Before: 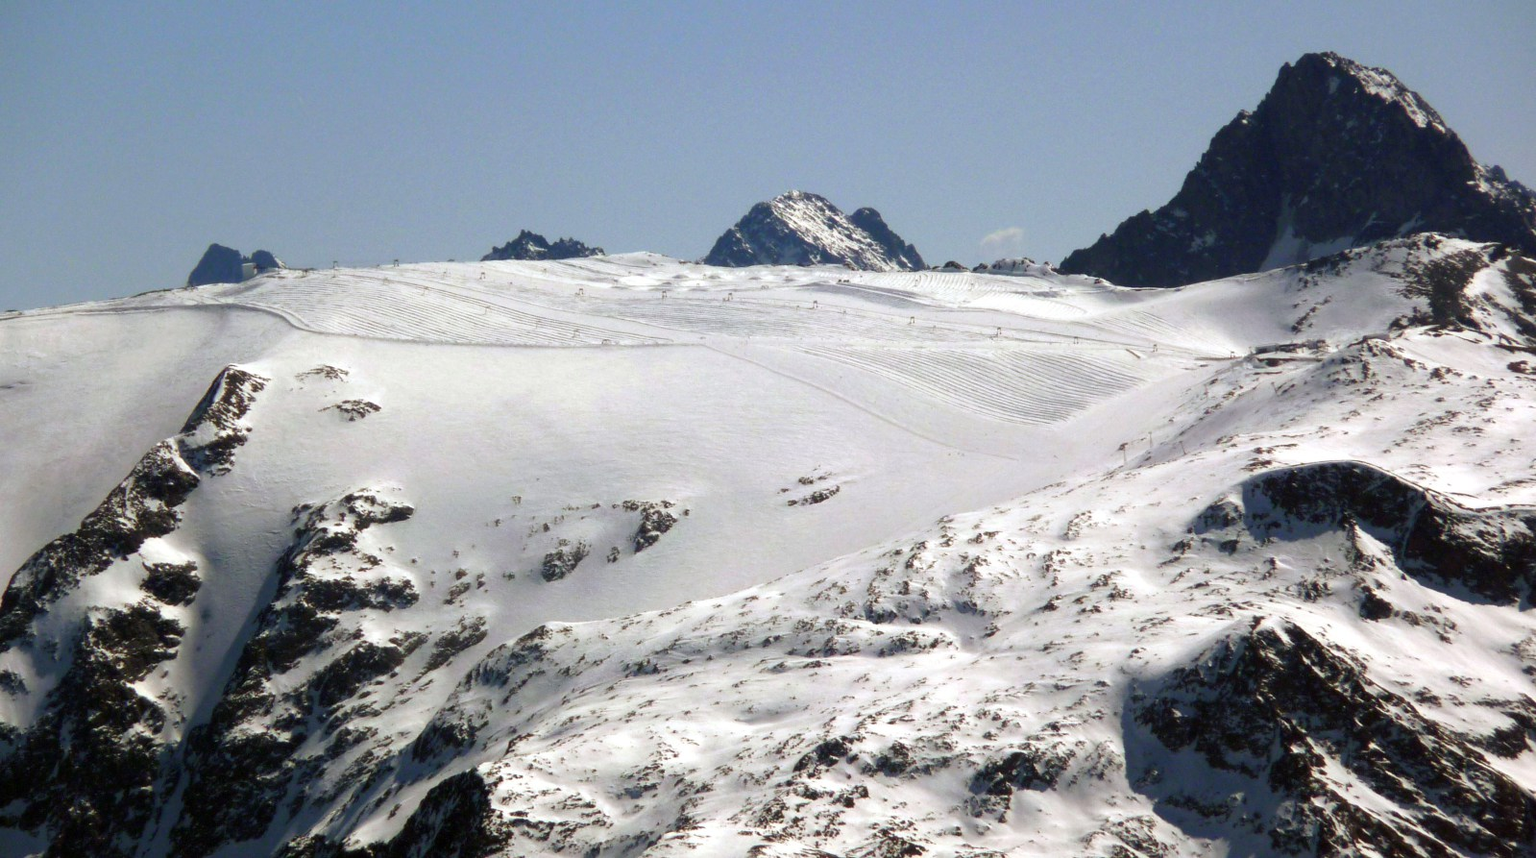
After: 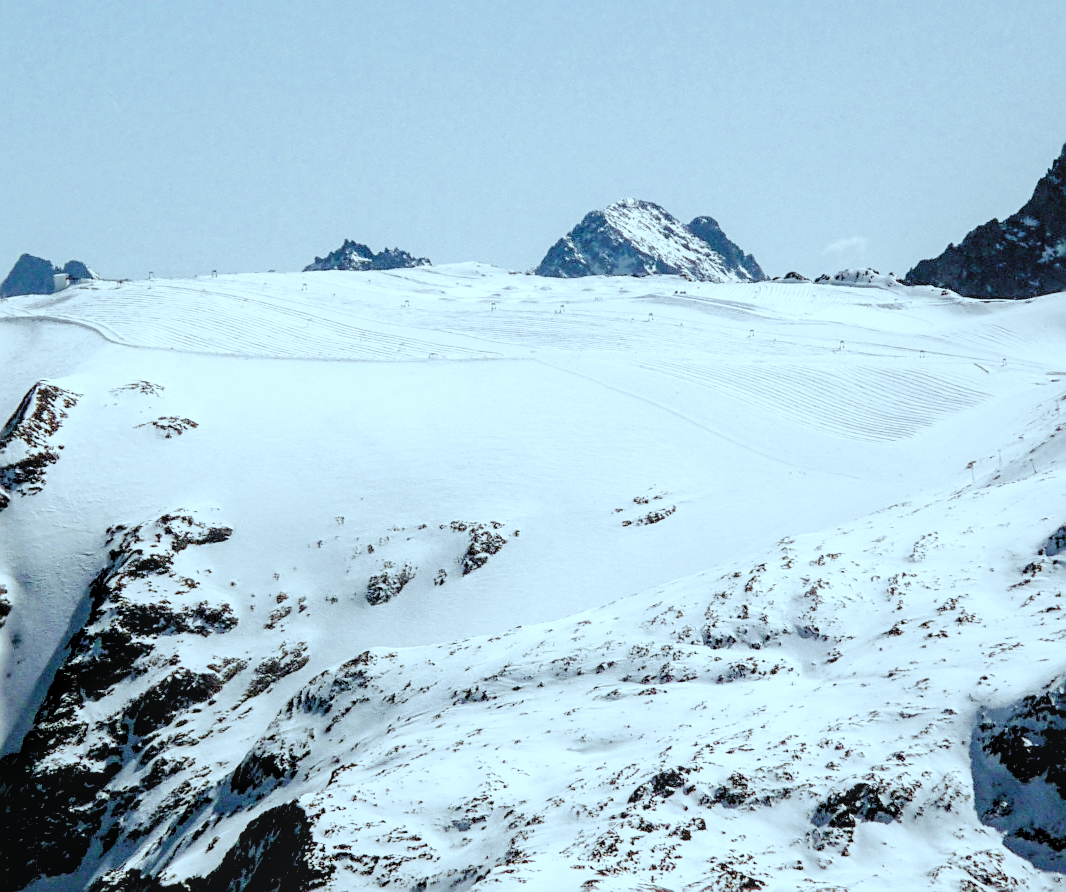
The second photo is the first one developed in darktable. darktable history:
color zones: curves: ch0 [(0, 0.5) (0.143, 0.5) (0.286, 0.5) (0.429, 0.5) (0.62, 0.489) (0.714, 0.445) (0.844, 0.496) (1, 0.5)]; ch1 [(0, 0.5) (0.143, 0.5) (0.286, 0.5) (0.429, 0.5) (0.571, 0.5) (0.714, 0.523) (0.857, 0.5) (1, 0.5)]
crop and rotate: left 12.4%, right 20.91%
filmic rgb: black relative exposure -2.99 EV, white relative exposure 4.56 EV, hardness 1.69, contrast 1.257, preserve chrominance no, color science v5 (2021)
local contrast: on, module defaults
sharpen: amount 0.585
color calibration: illuminant same as pipeline (D50), adaptation XYZ, x 0.347, y 0.358, temperature 5018.58 K, gamut compression 1.64
exposure: black level correction 0, exposure 1.449 EV, compensate highlight preservation false
color correction: highlights a* -12.22, highlights b* -17.92, saturation 0.711
